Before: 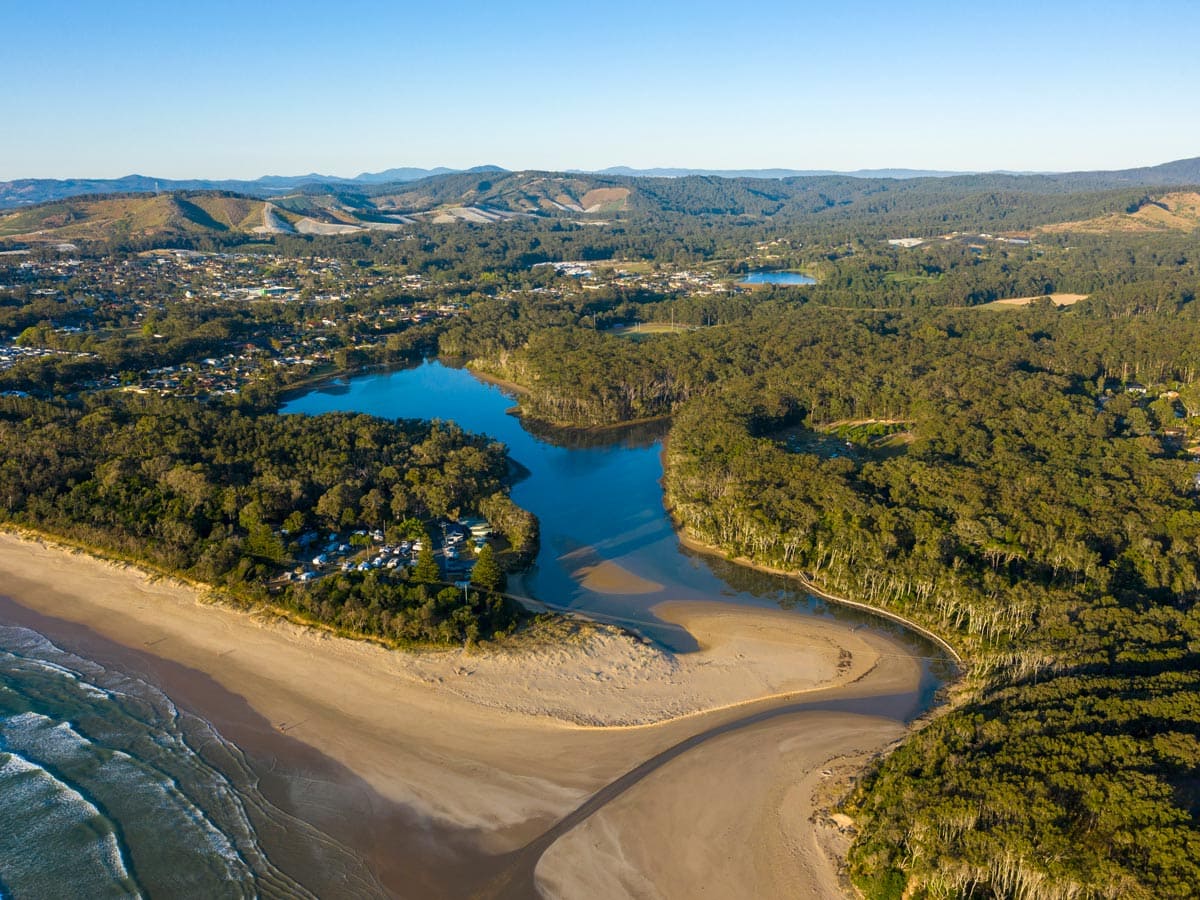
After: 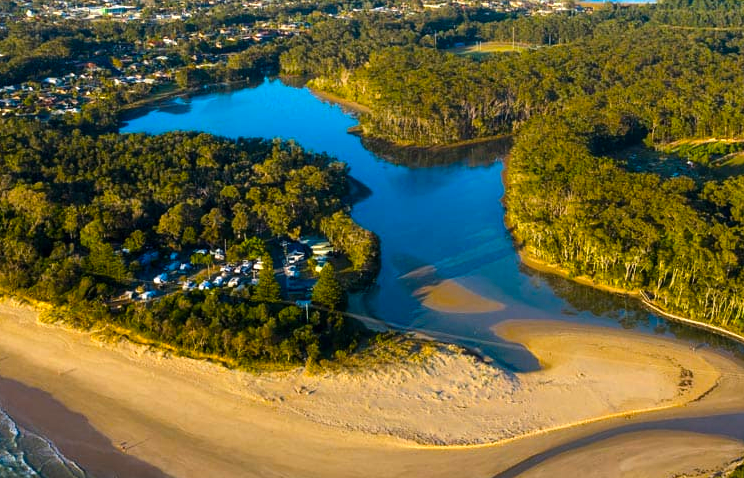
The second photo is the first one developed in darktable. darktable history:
tone equalizer: -8 EV -0.417 EV, -7 EV -0.389 EV, -6 EV -0.333 EV, -5 EV -0.222 EV, -3 EV 0.222 EV, -2 EV 0.333 EV, -1 EV 0.389 EV, +0 EV 0.417 EV, edges refinement/feathering 500, mask exposure compensation -1.25 EV, preserve details no
crop: left 13.312%, top 31.28%, right 24.627%, bottom 15.582%
color balance rgb: perceptual saturation grading › global saturation 30%, global vibrance 20%
shadows and highlights: shadows 37.27, highlights -28.18, soften with gaussian
